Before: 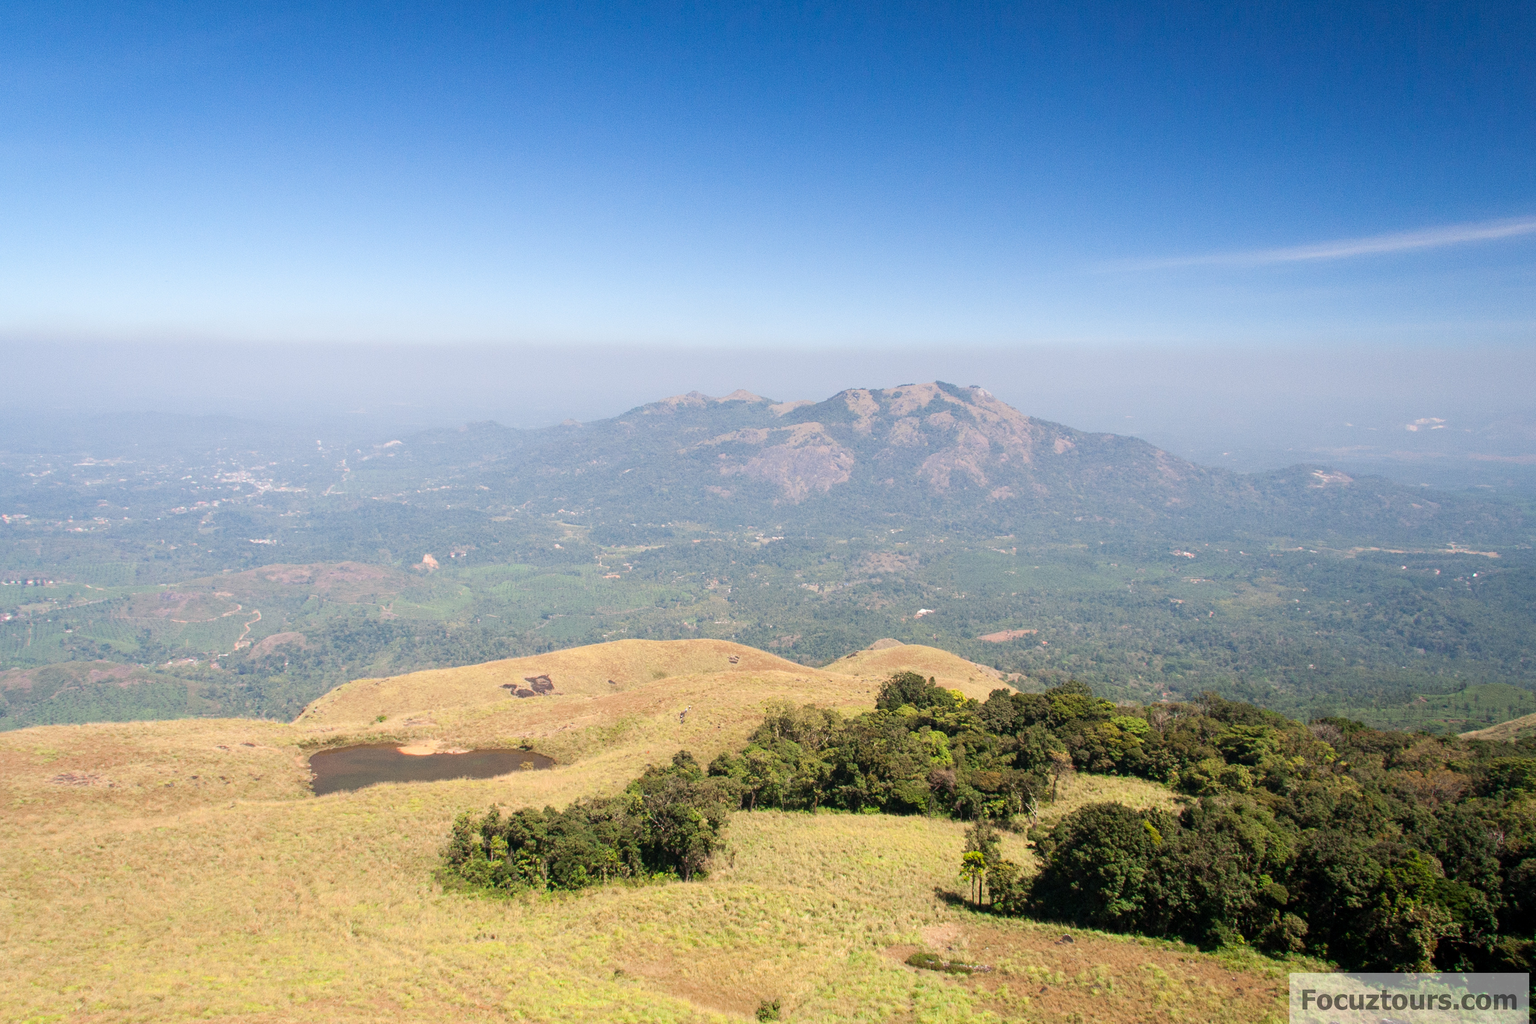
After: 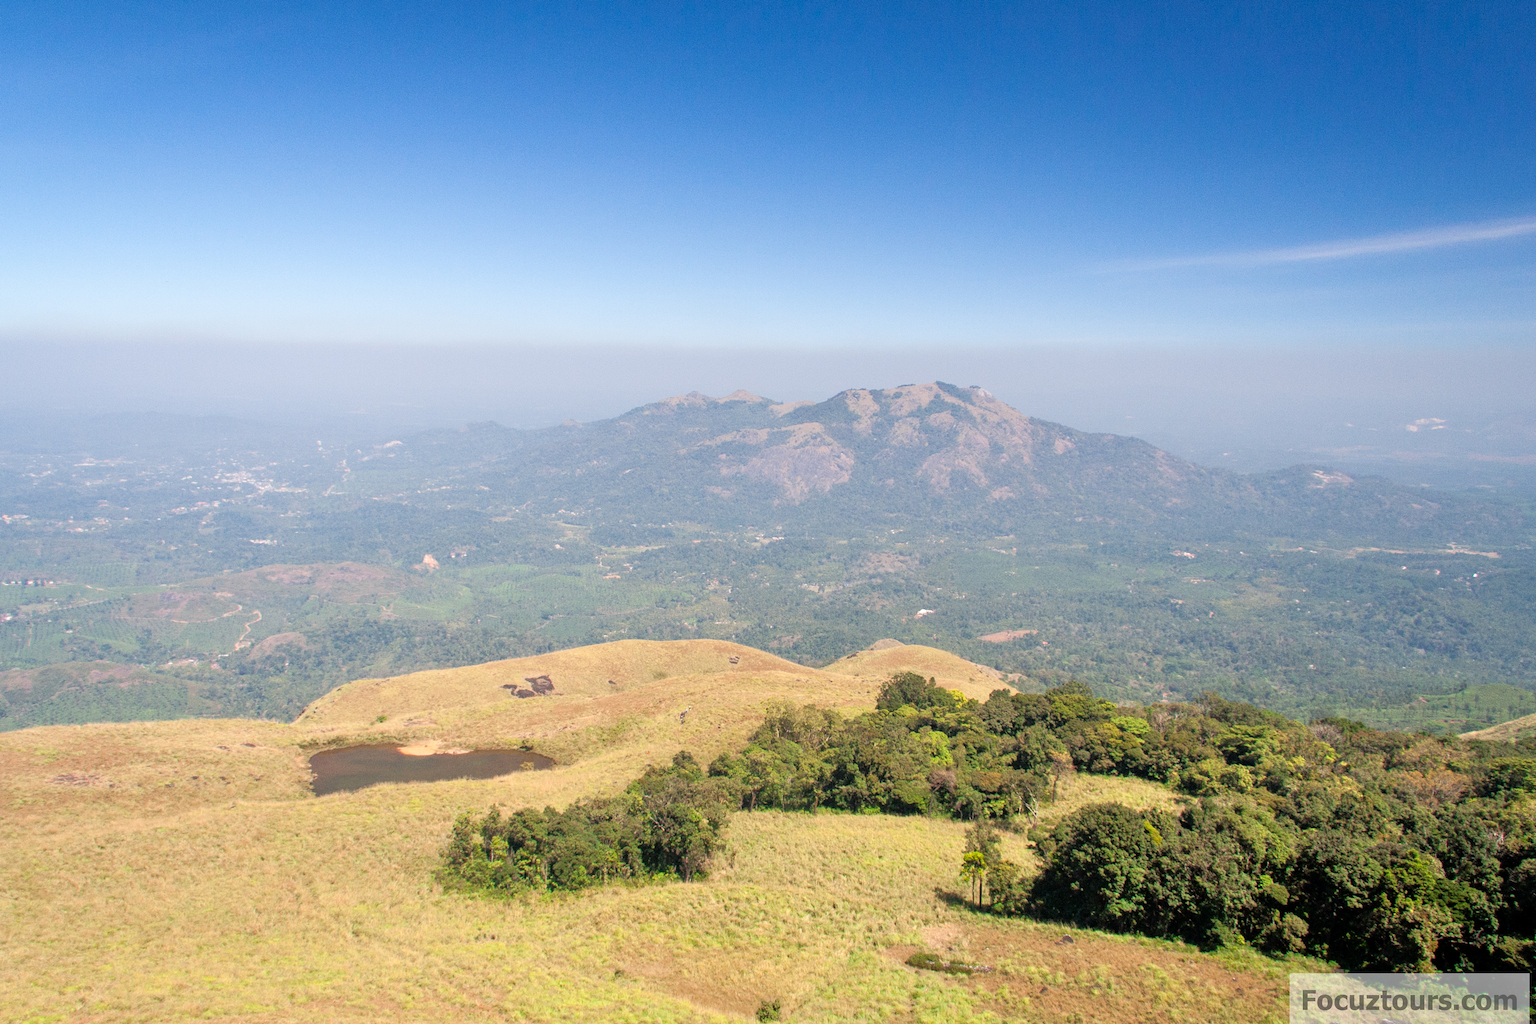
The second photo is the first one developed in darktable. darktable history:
tone equalizer: -7 EV 0.153 EV, -6 EV 0.57 EV, -5 EV 1.16 EV, -4 EV 1.33 EV, -3 EV 1.17 EV, -2 EV 0.6 EV, -1 EV 0.153 EV
